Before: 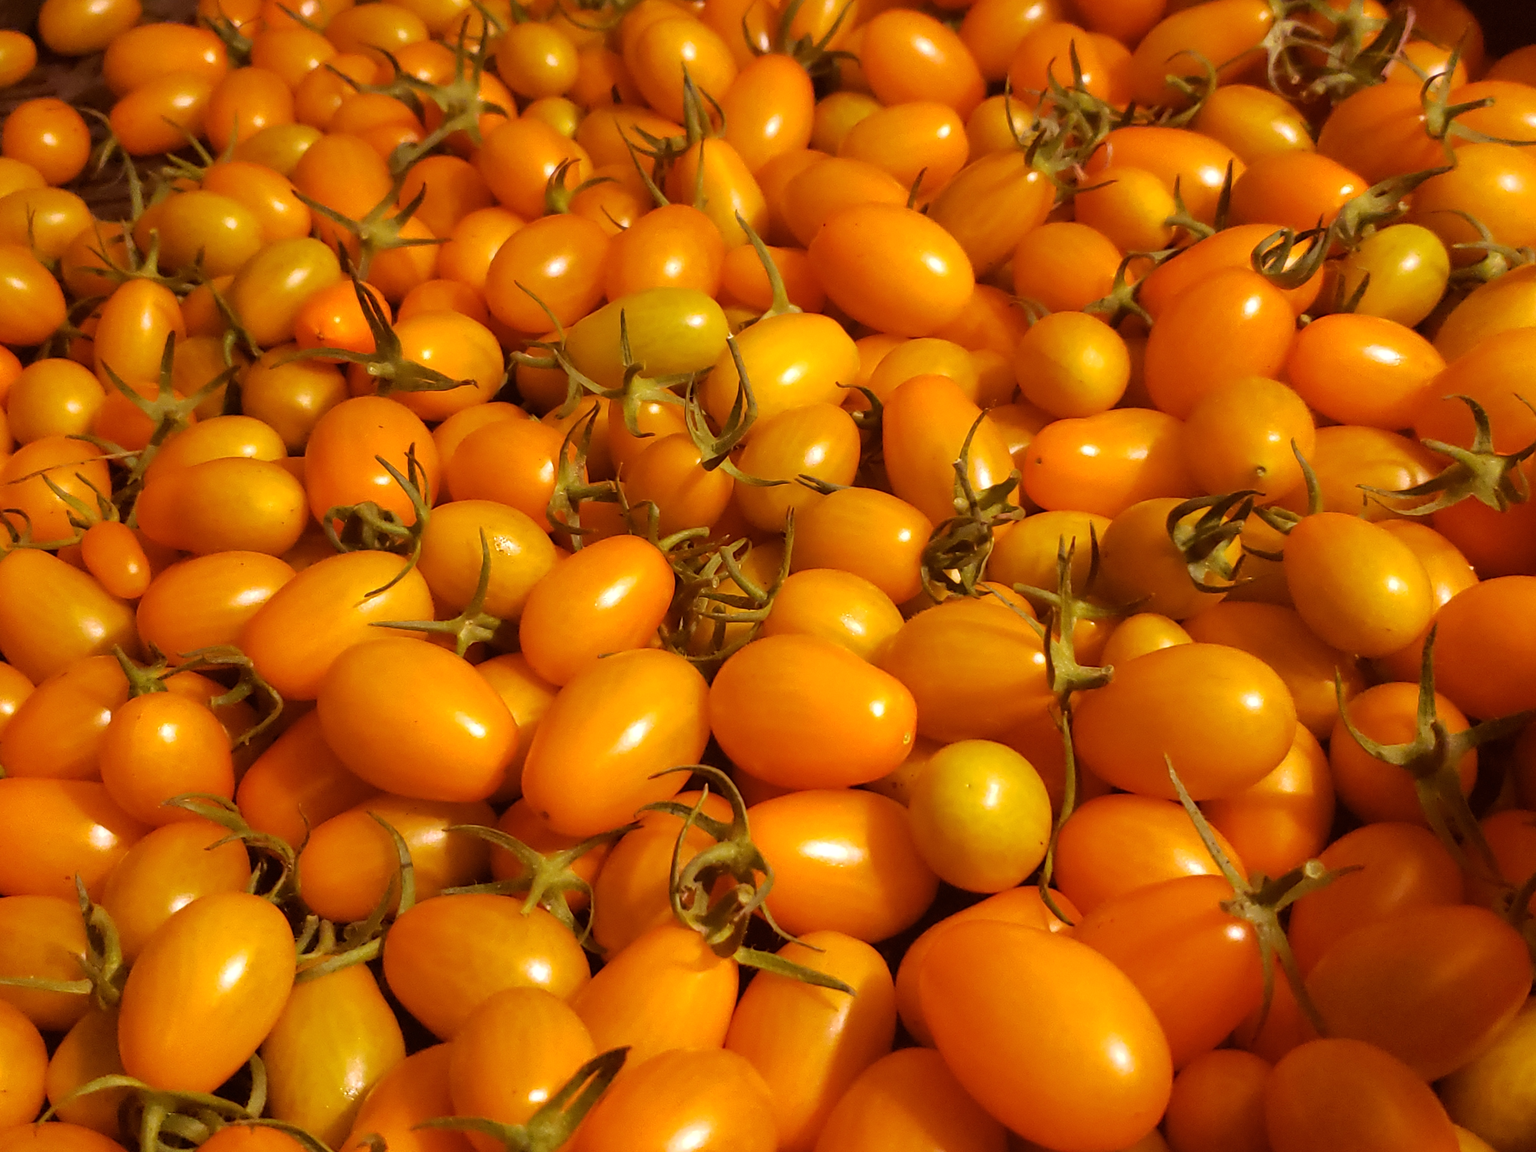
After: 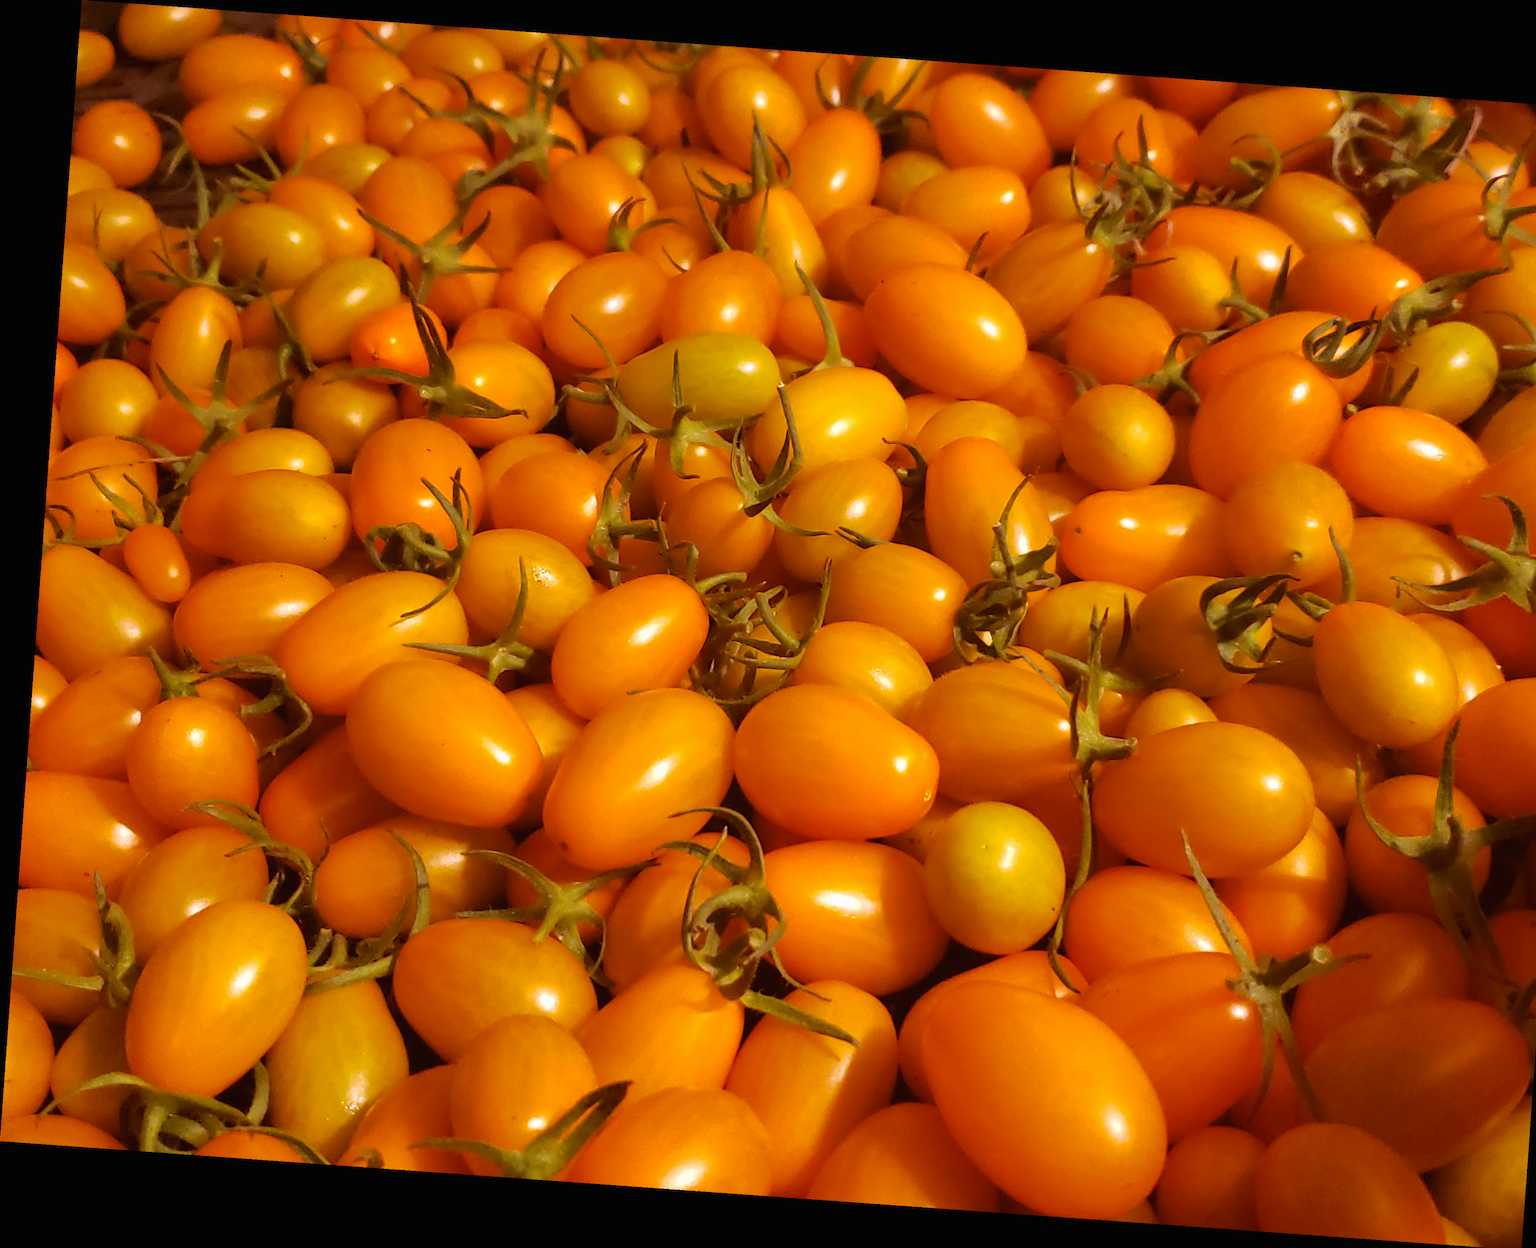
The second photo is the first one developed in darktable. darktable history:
rotate and perspective: rotation 4.1°, automatic cropping off
contrast brightness saturation: contrast -0.02, brightness -0.01, saturation 0.03
crop: right 4.126%, bottom 0.031%
